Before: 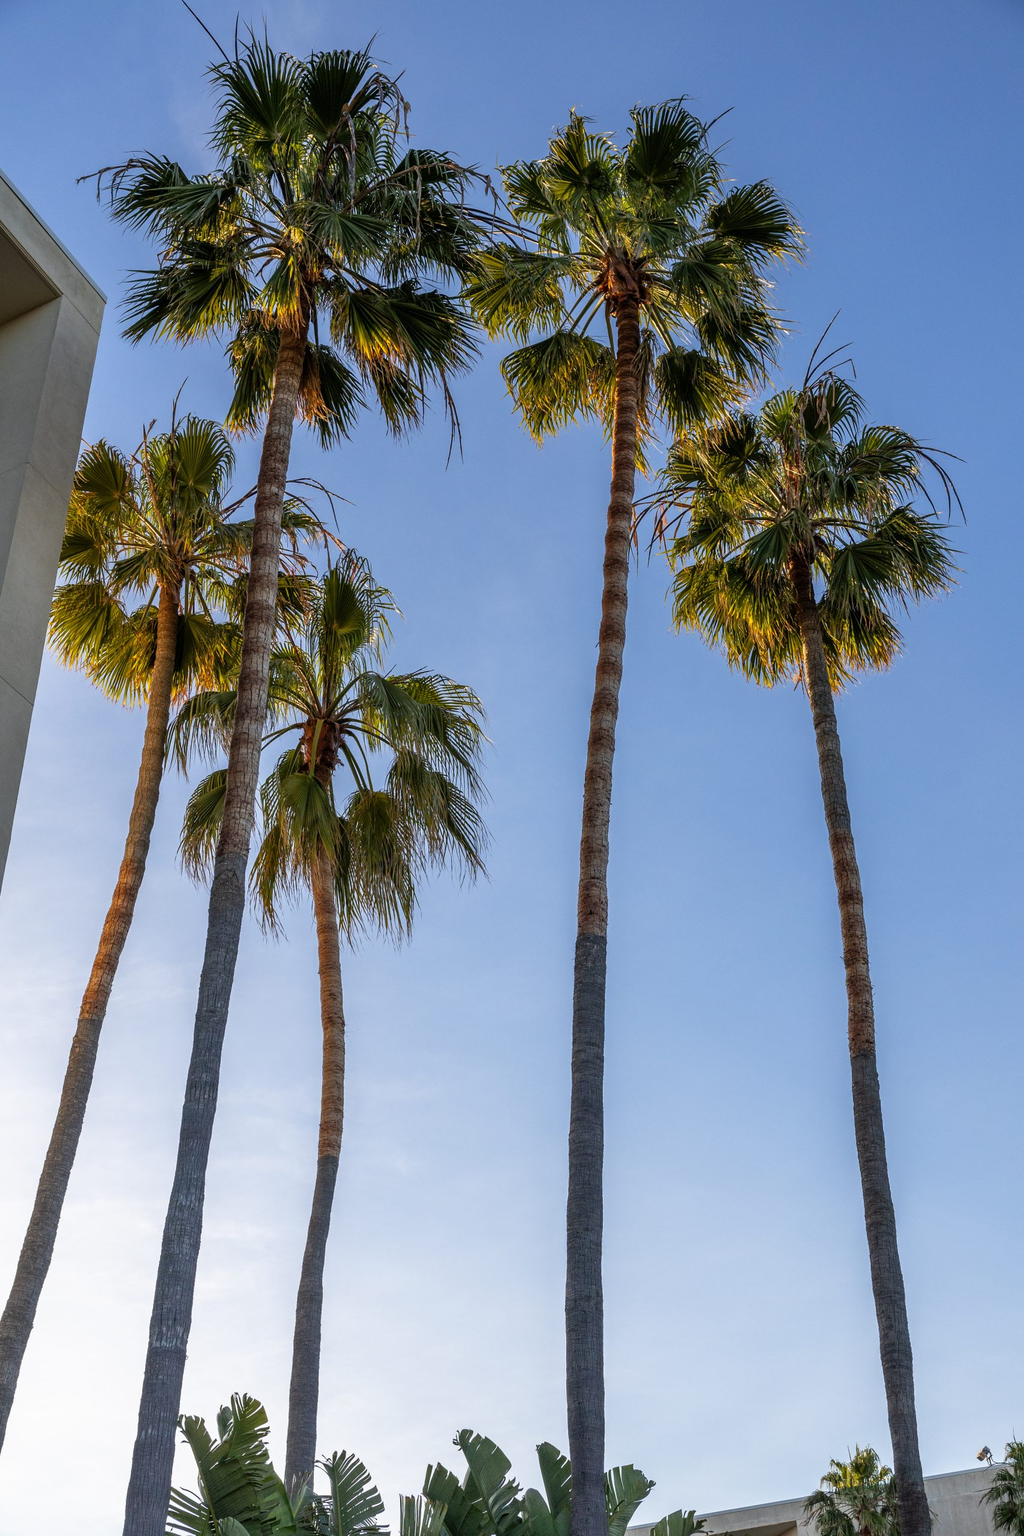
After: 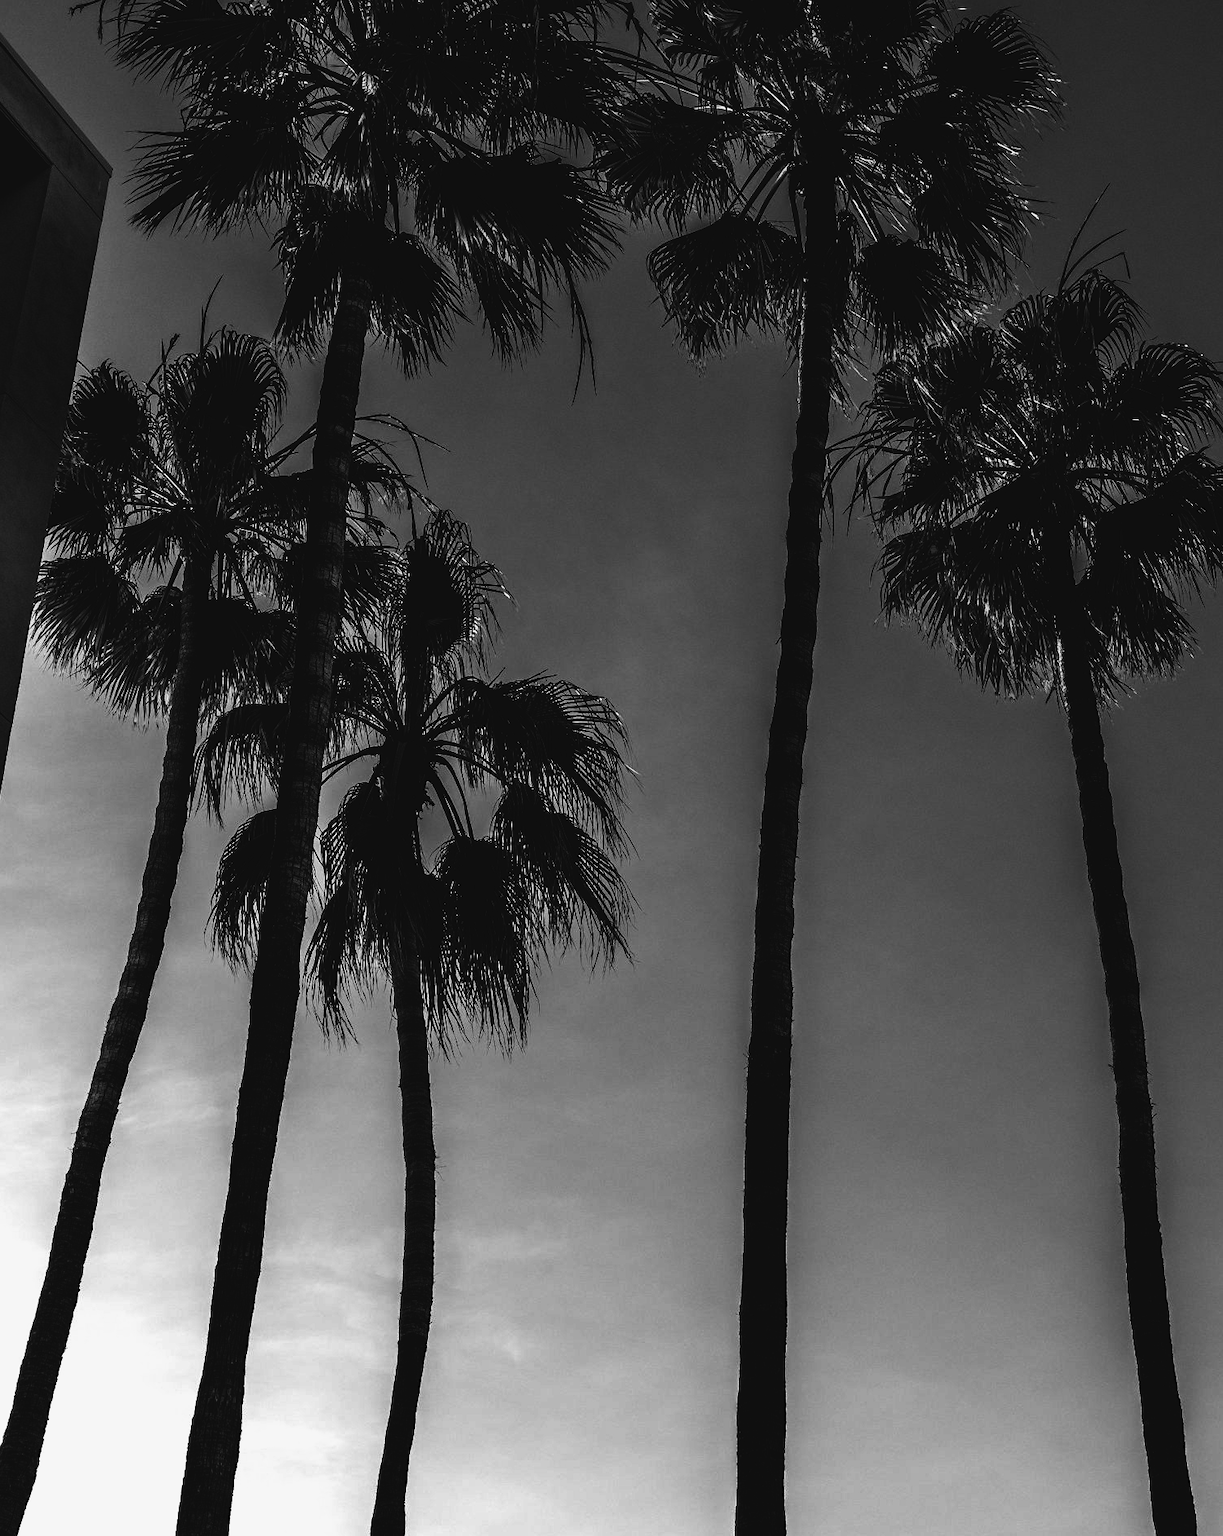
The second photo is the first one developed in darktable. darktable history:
crop and rotate: left 2.425%, top 11.305%, right 9.6%, bottom 15.08%
contrast brightness saturation: contrast -0.03, brightness -0.59, saturation -1
base curve: curves: ch0 [(0, 0.036) (0.083, 0.04) (0.804, 1)], preserve colors none
